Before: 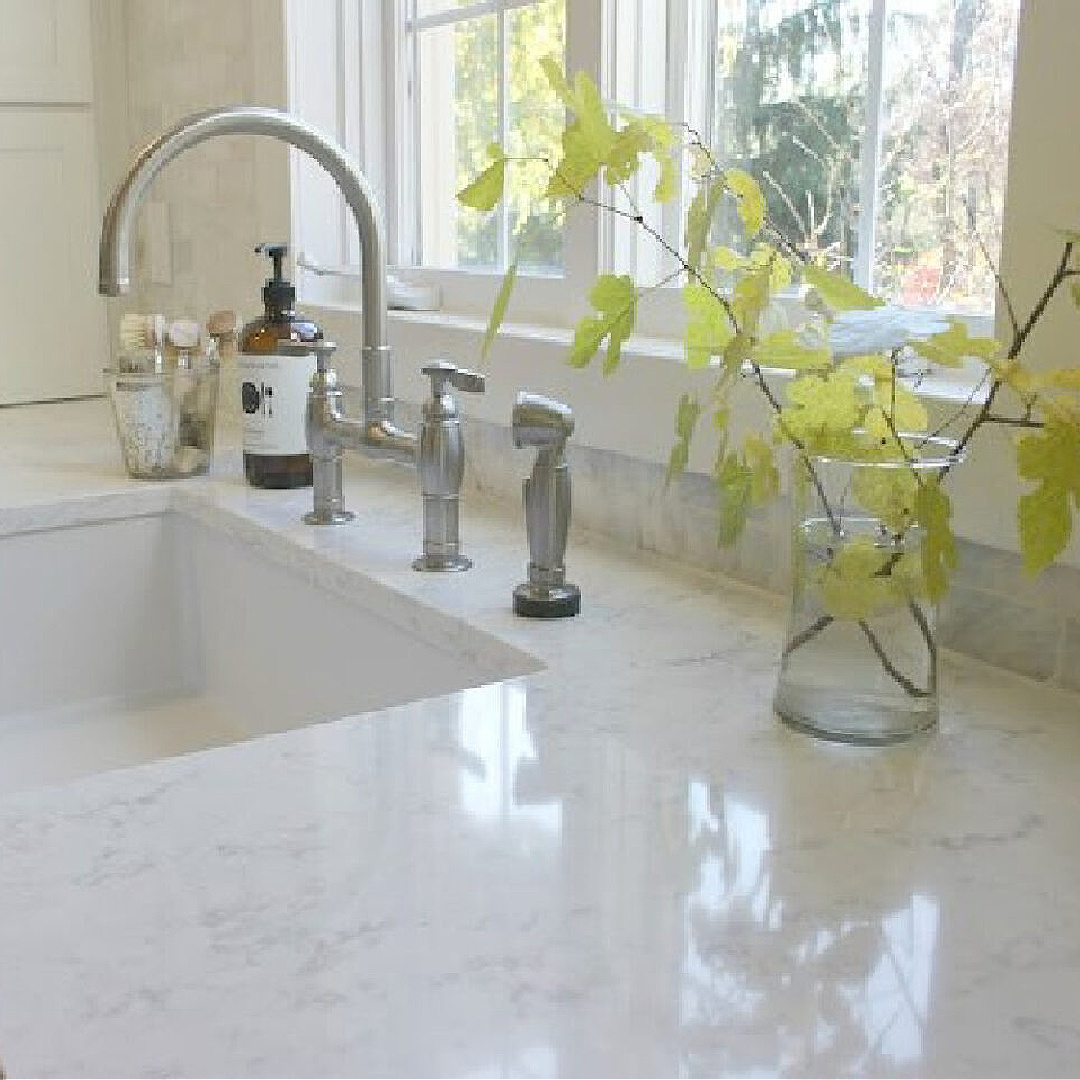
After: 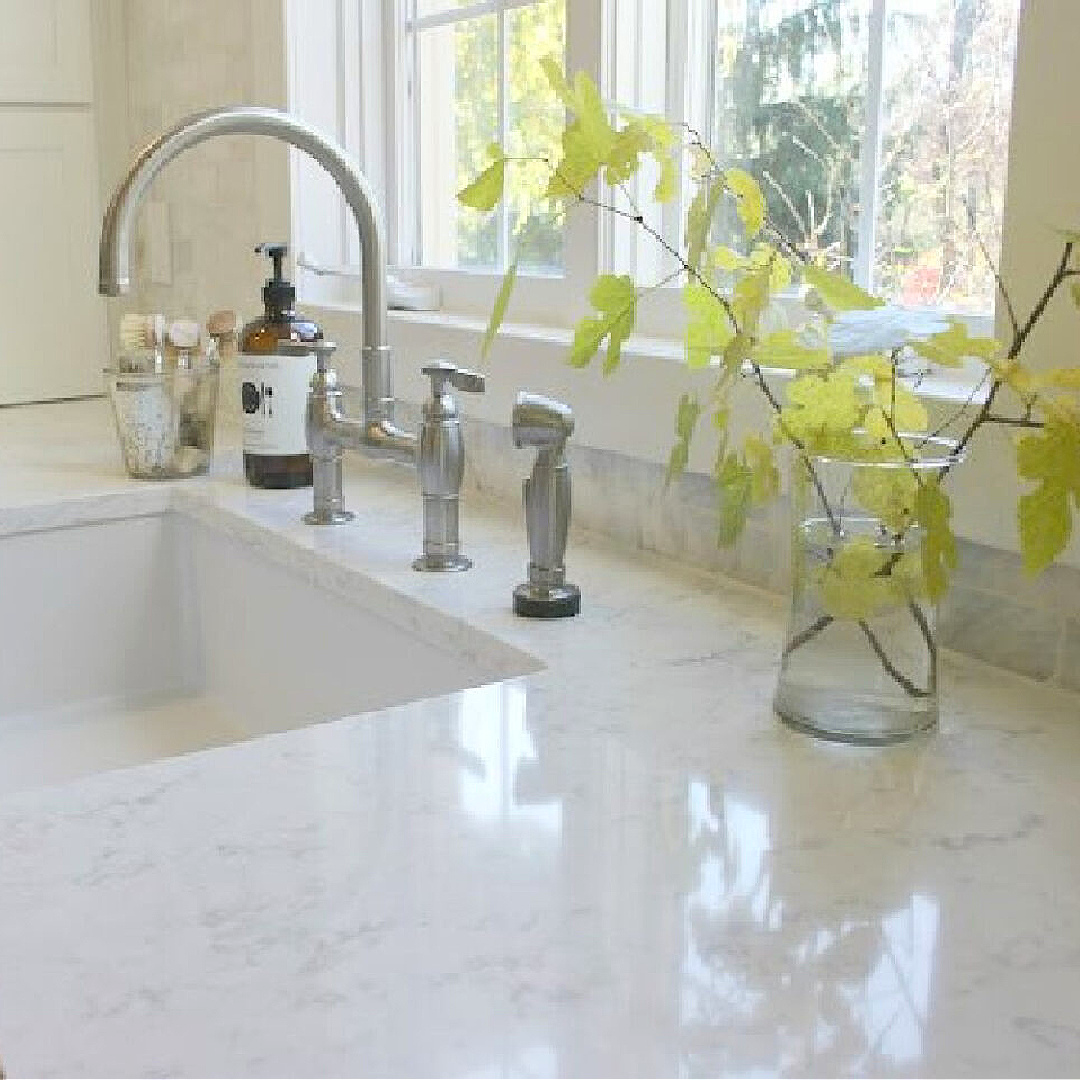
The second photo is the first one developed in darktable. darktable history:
contrast brightness saturation: contrast 0.101, brightness 0.036, saturation 0.089
